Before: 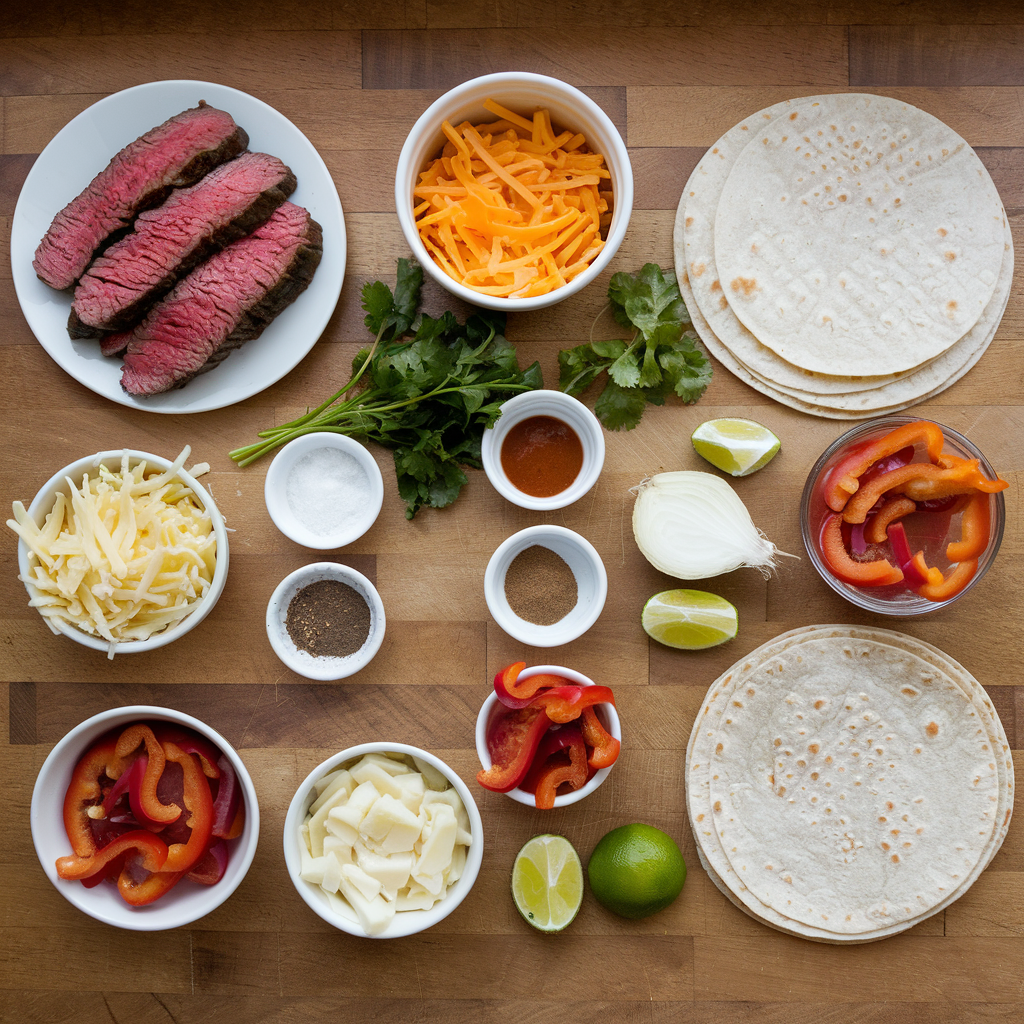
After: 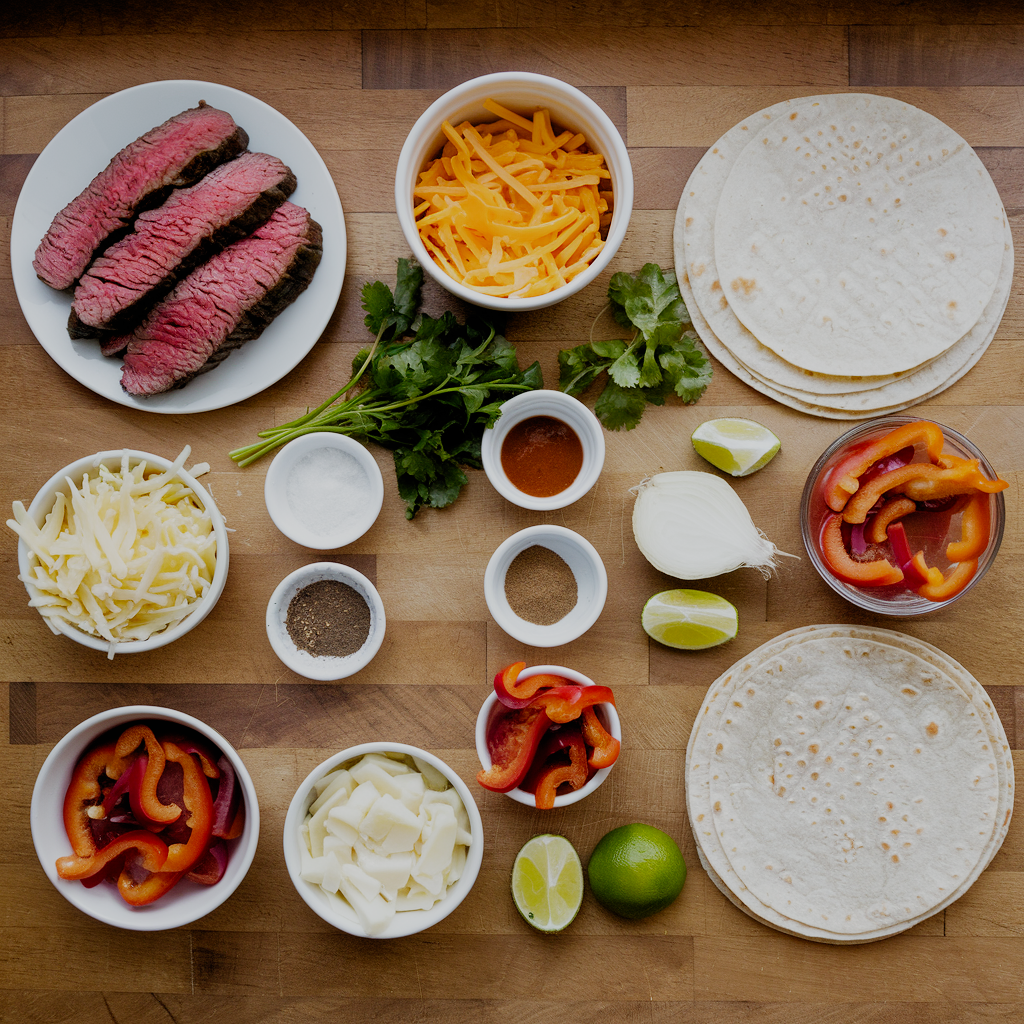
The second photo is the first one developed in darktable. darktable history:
filmic rgb: black relative exposure -7.65 EV, white relative exposure 4.56 EV, hardness 3.61, add noise in highlights 0.002, preserve chrominance no, color science v3 (2019), use custom middle-gray values true, contrast in highlights soft
